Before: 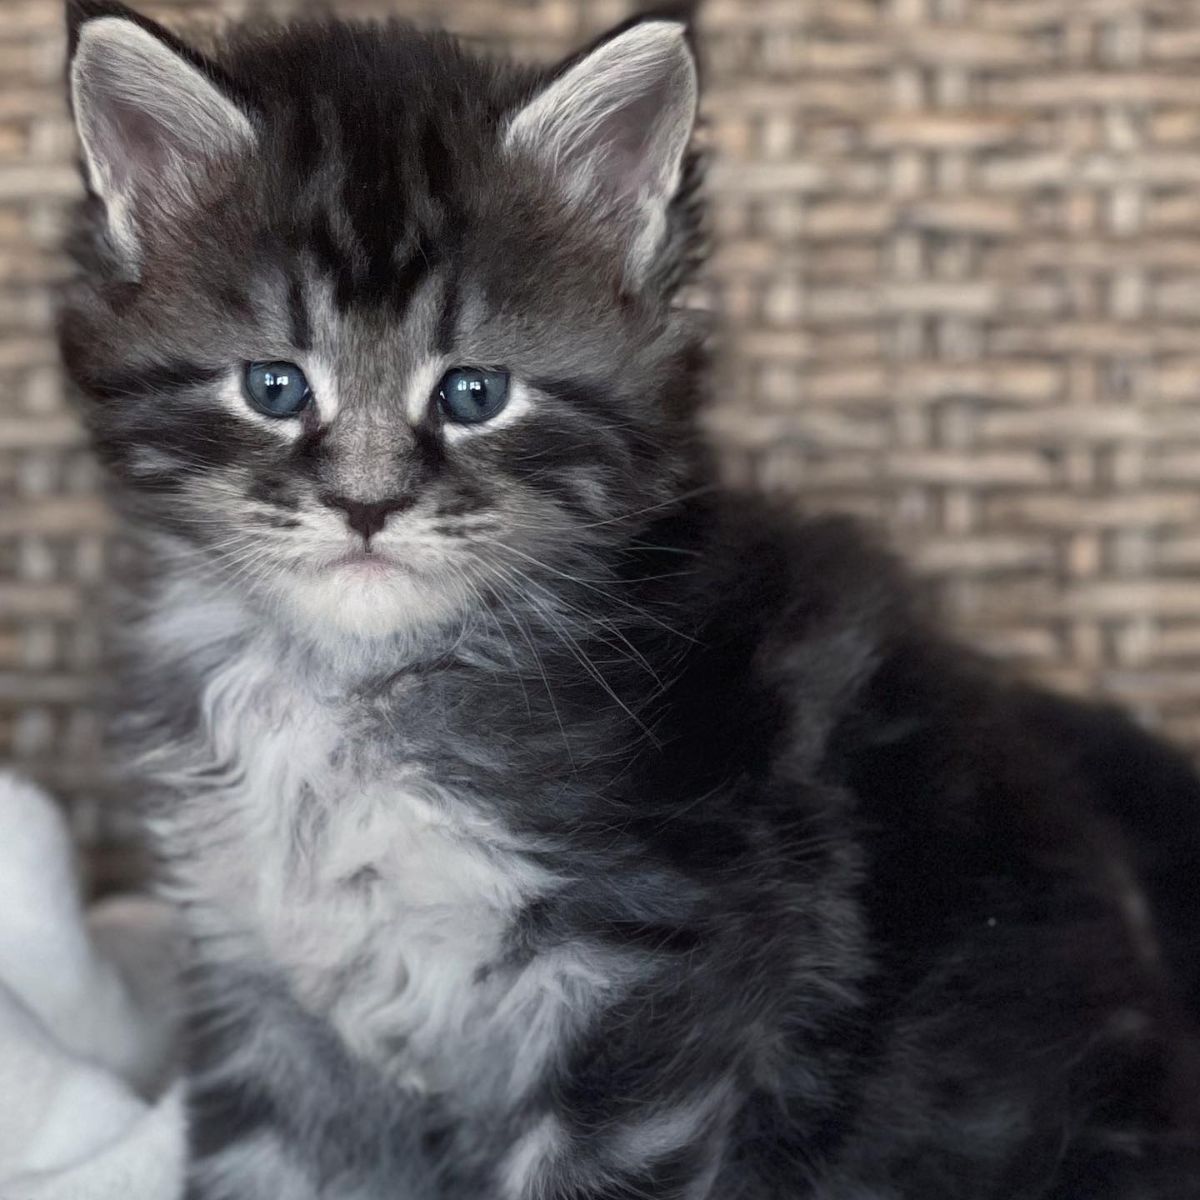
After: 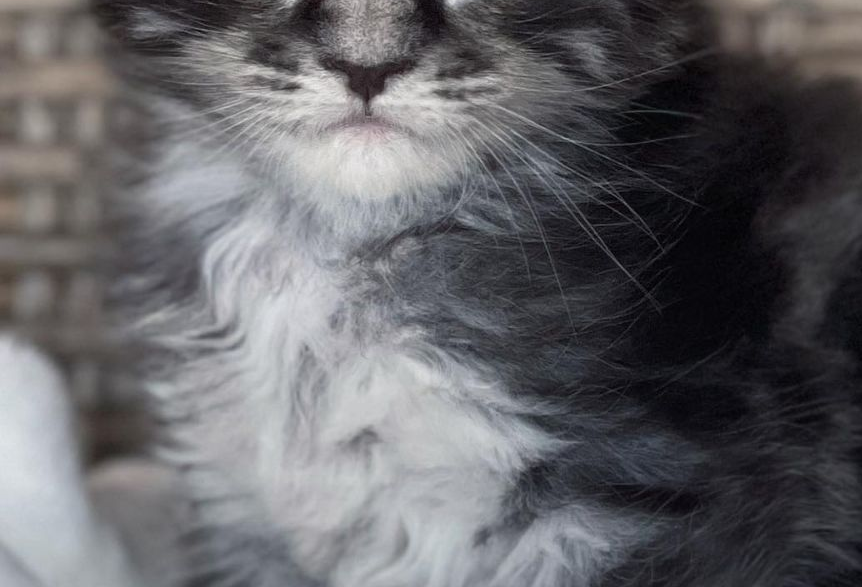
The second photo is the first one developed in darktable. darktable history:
color correction: highlights a* -0.087, highlights b* 0.127
crop: top 36.499%, right 28.104%, bottom 14.521%
